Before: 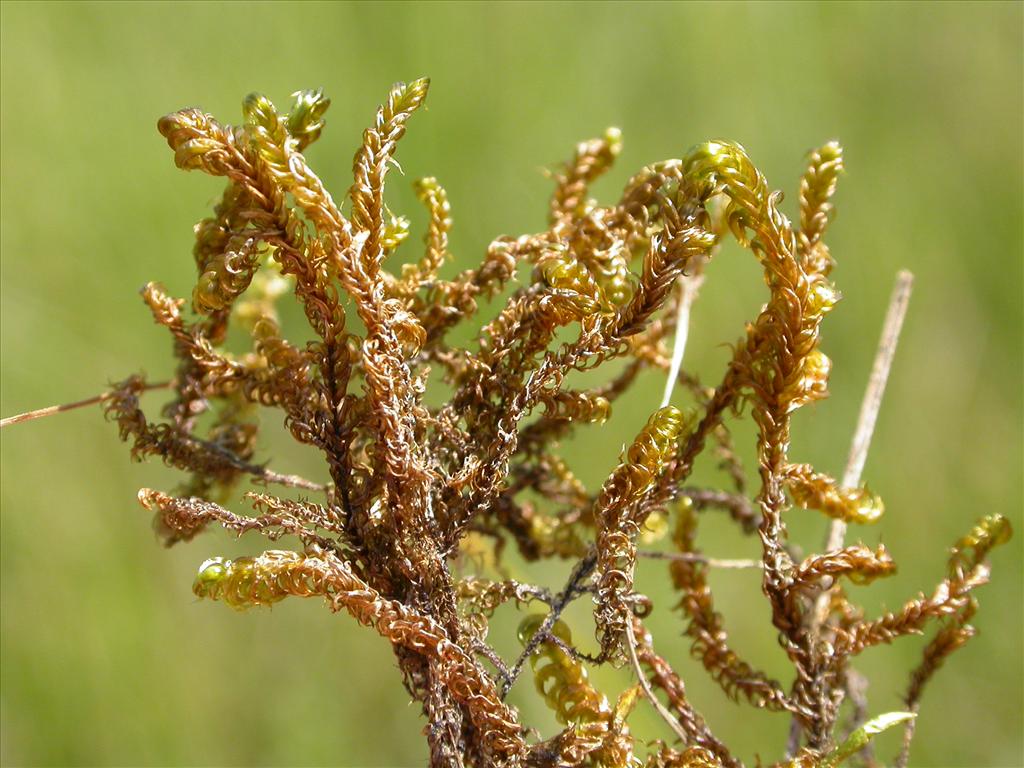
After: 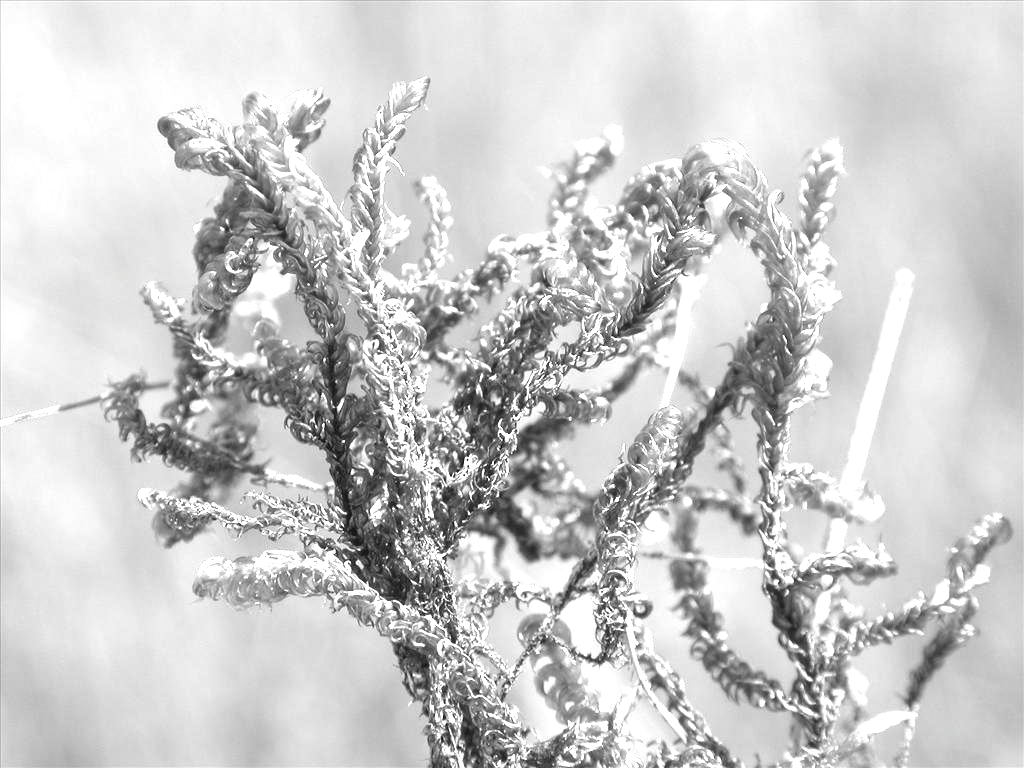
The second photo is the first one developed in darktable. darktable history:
exposure: black level correction 0, exposure 1.624 EV, compensate highlight preservation false
color balance rgb: perceptual saturation grading › global saturation 9.846%, global vibrance 20%
color calibration: output gray [0.267, 0.423, 0.267, 0], illuminant as shot in camera, x 0.358, y 0.373, temperature 4628.91 K
